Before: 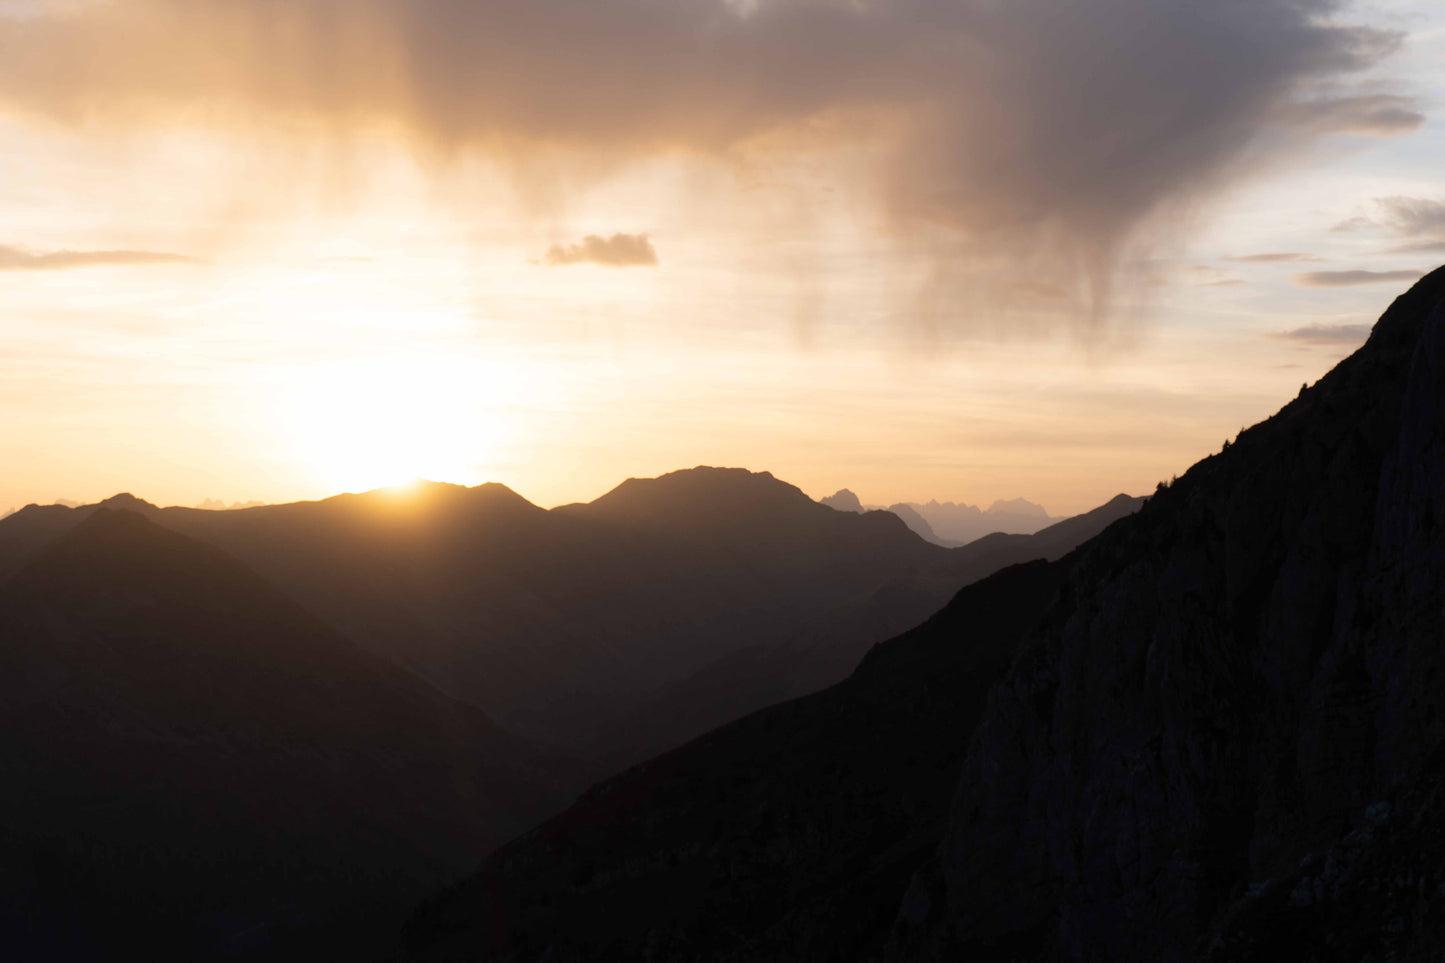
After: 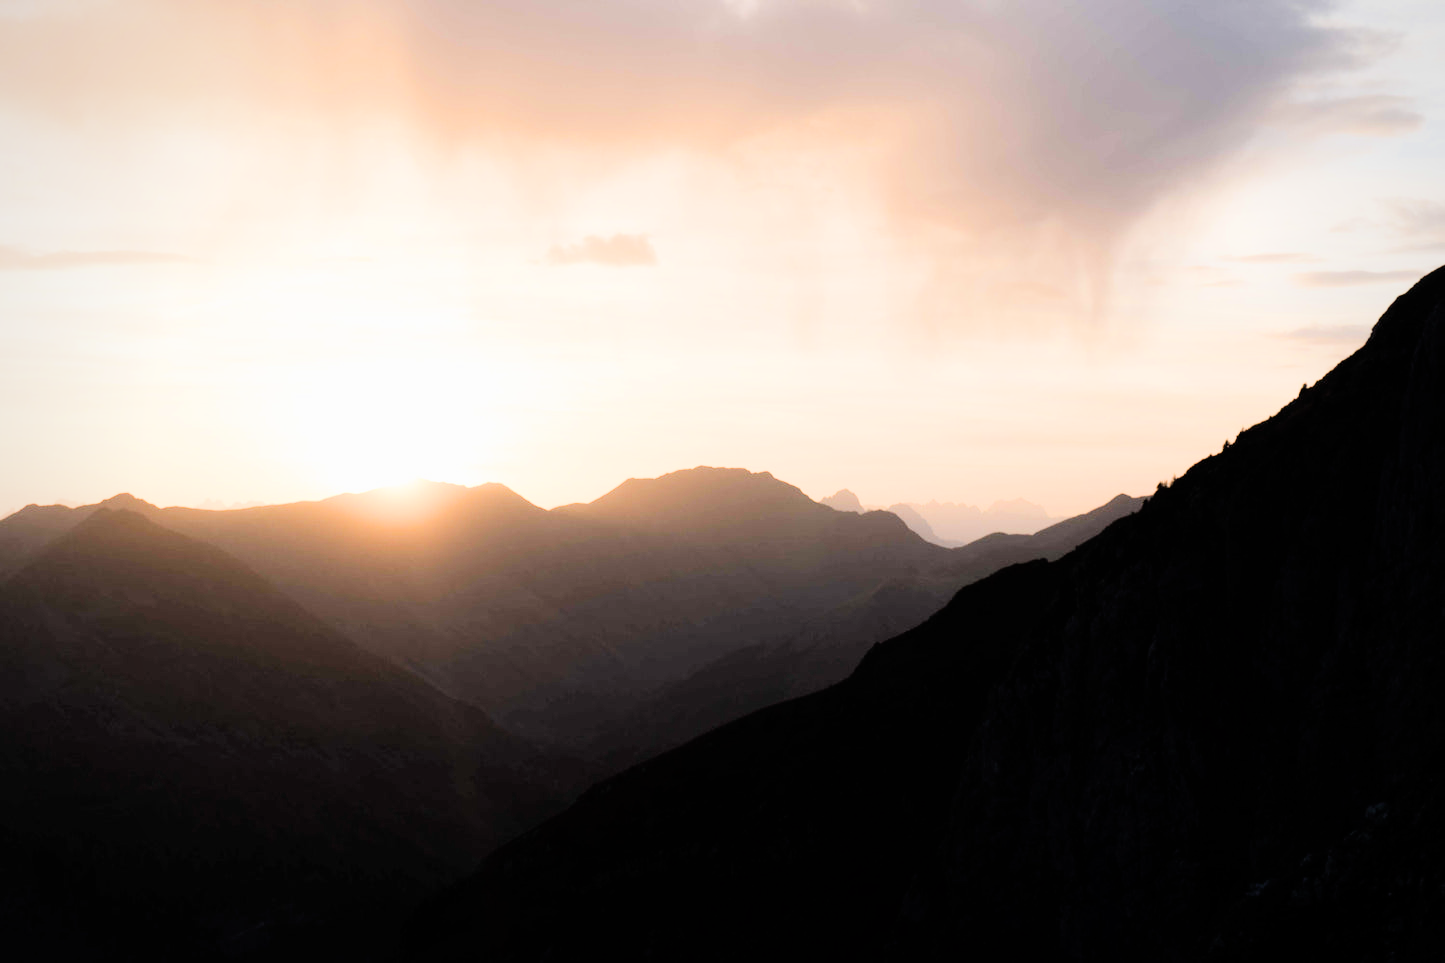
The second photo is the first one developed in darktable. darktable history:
filmic rgb: black relative exposure -7.5 EV, white relative exposure 5 EV, threshold 3.05 EV, hardness 3.34, contrast 1.299, enable highlight reconstruction true
exposure: black level correction 0, exposure 1.578 EV, compensate exposure bias true, compensate highlight preservation false
vignetting: fall-off radius 94.5%, unbound false
